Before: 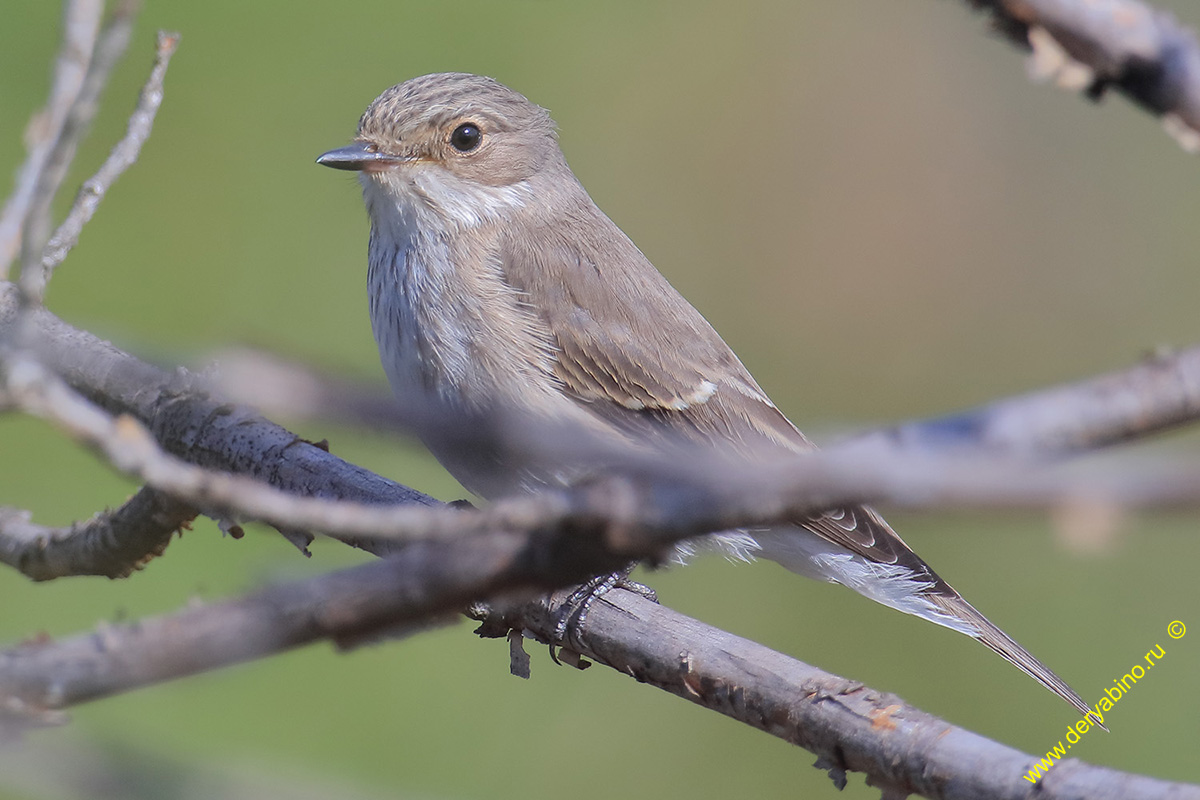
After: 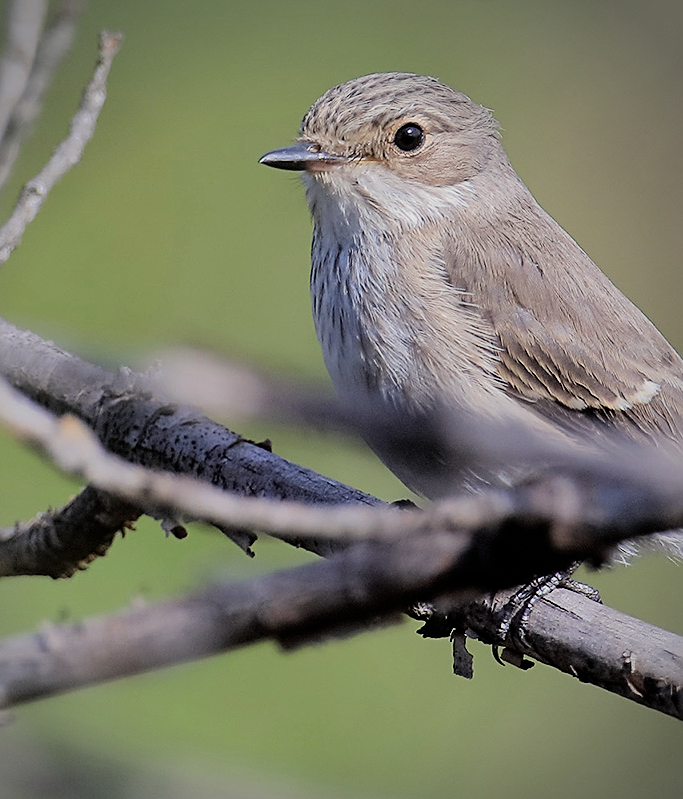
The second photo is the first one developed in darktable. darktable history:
crop: left 4.792%, right 38.211%
sharpen: on, module defaults
exposure: black level correction 0.009, compensate highlight preservation false
color correction: highlights b* 3
vignetting: center (-0.078, 0.071)
filmic rgb: black relative exposure -5.05 EV, white relative exposure 3.99 EV, hardness 2.9, contrast 1.3, highlights saturation mix -30.79%
